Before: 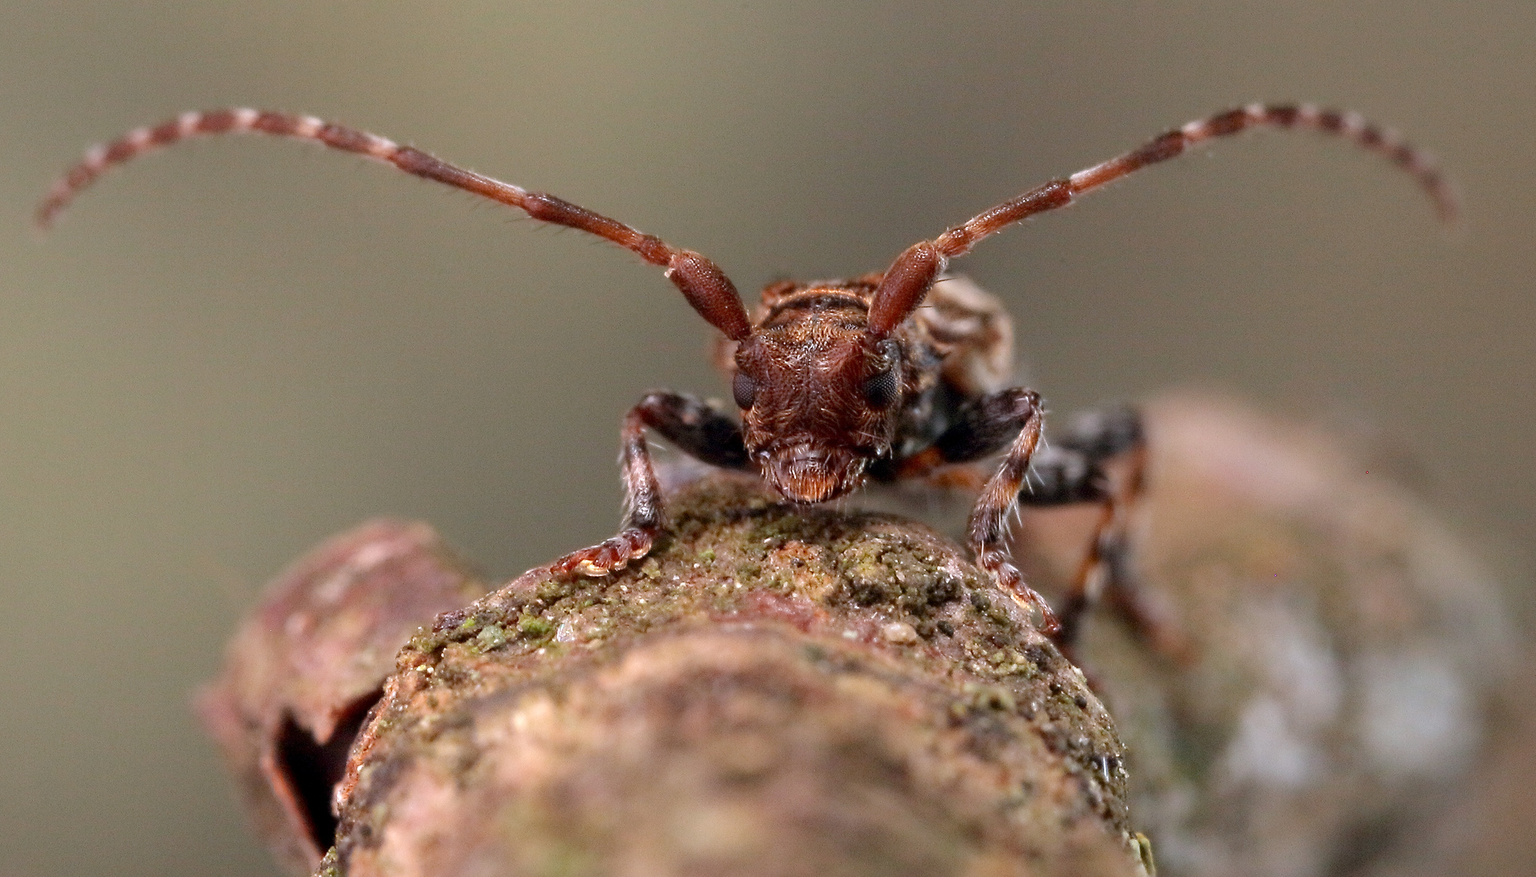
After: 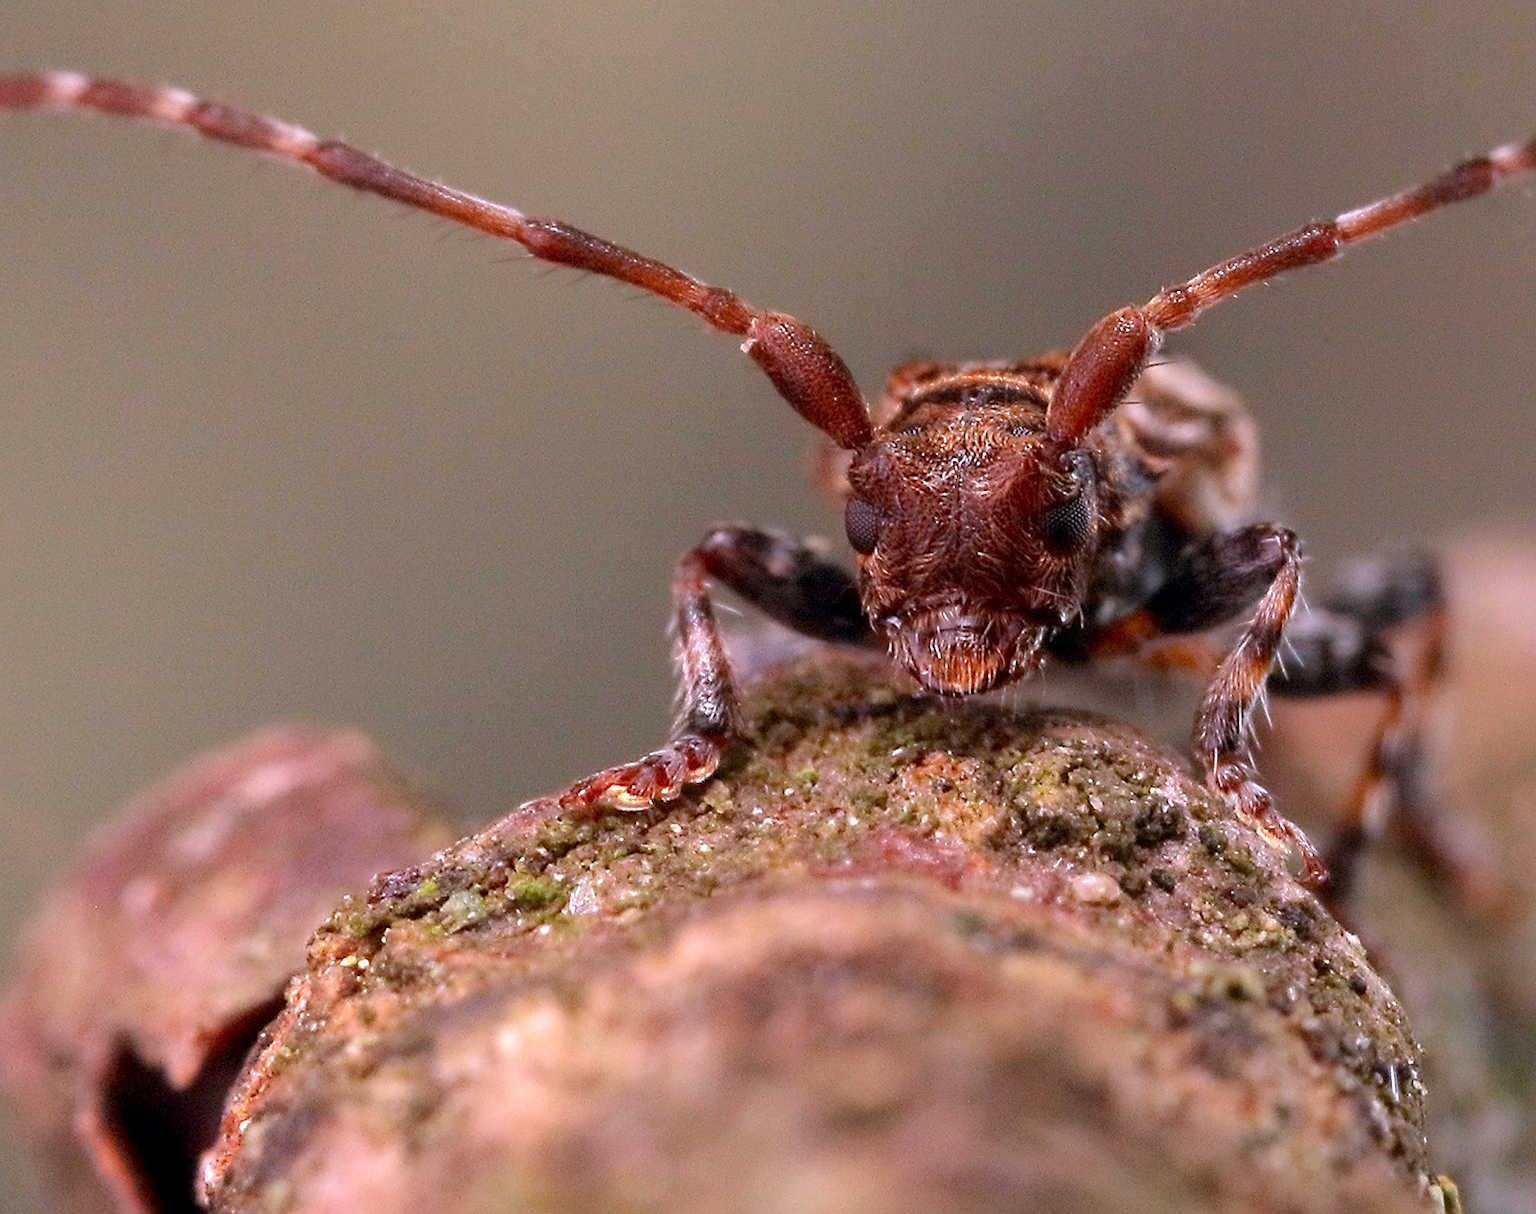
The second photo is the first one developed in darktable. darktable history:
crop: left 15.419%, right 17.914%
rotate and perspective: rotation -0.013°, lens shift (vertical) -0.027, lens shift (horizontal) 0.178, crop left 0.016, crop right 0.989, crop top 0.082, crop bottom 0.918
white balance: red 1.05, blue 1.072
contrast brightness saturation: saturation 0.1
sharpen: amount 0.2
